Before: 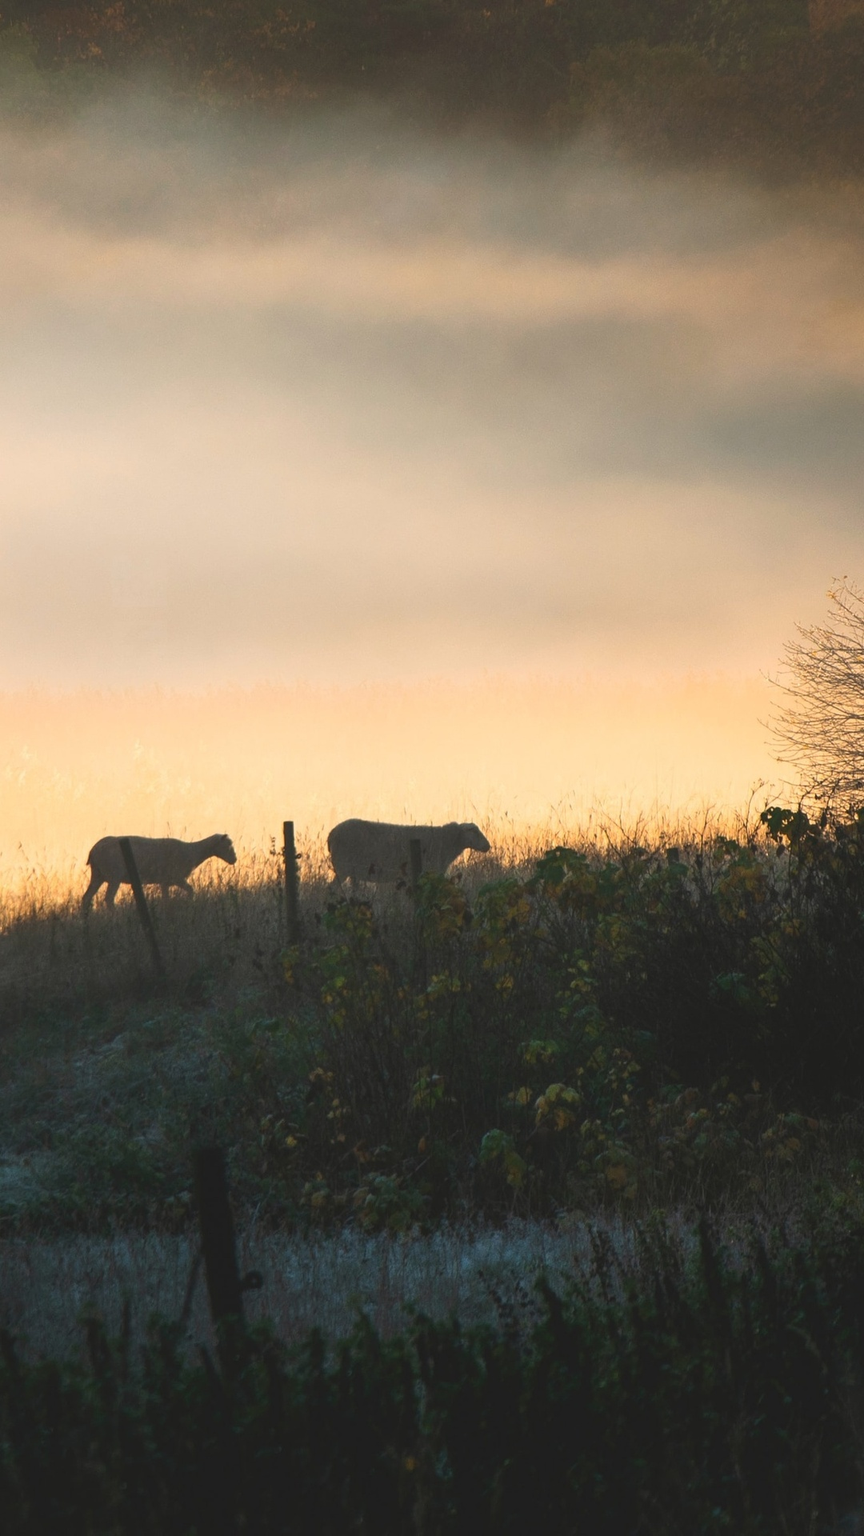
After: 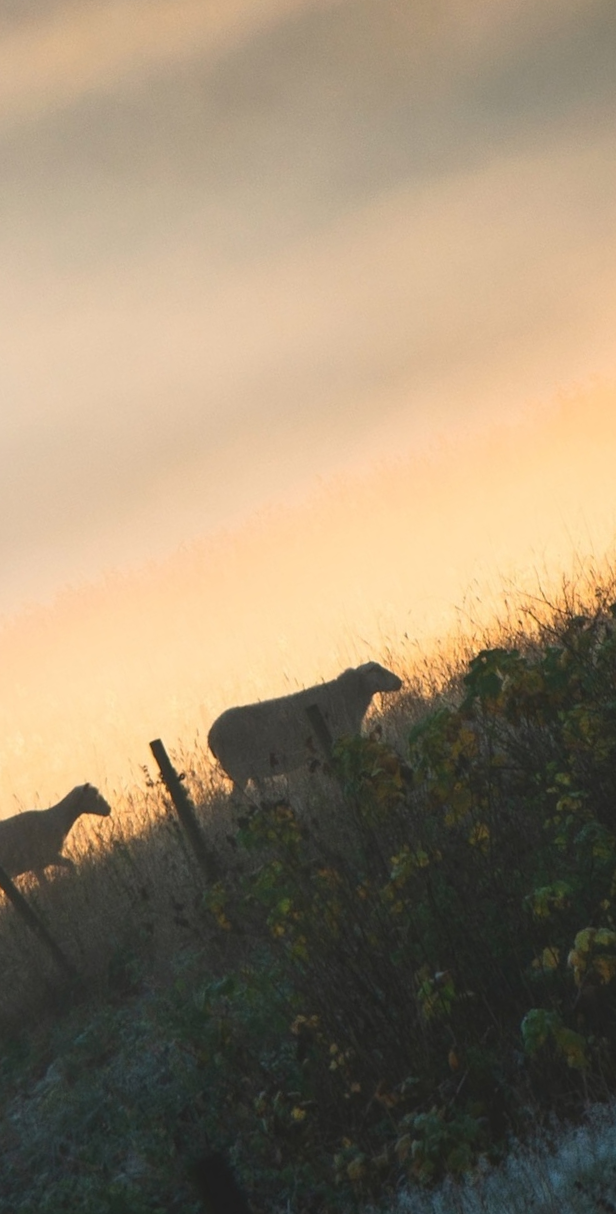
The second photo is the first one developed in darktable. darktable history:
crop and rotate: angle 20.61°, left 6.835%, right 4.01%, bottom 1.177%
